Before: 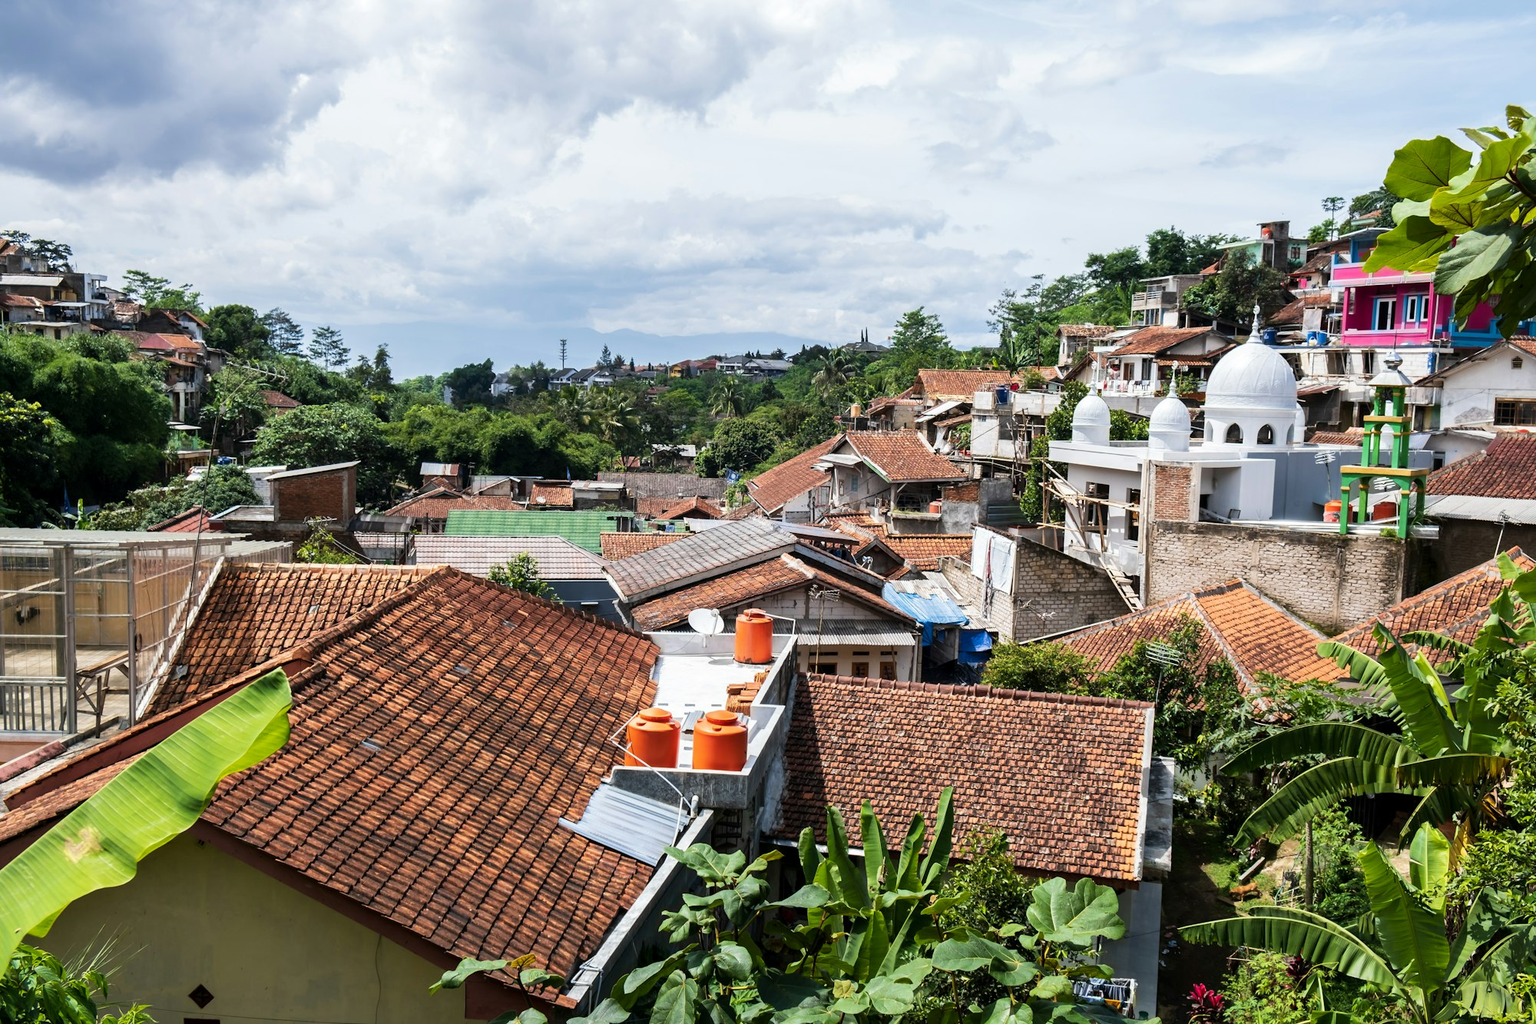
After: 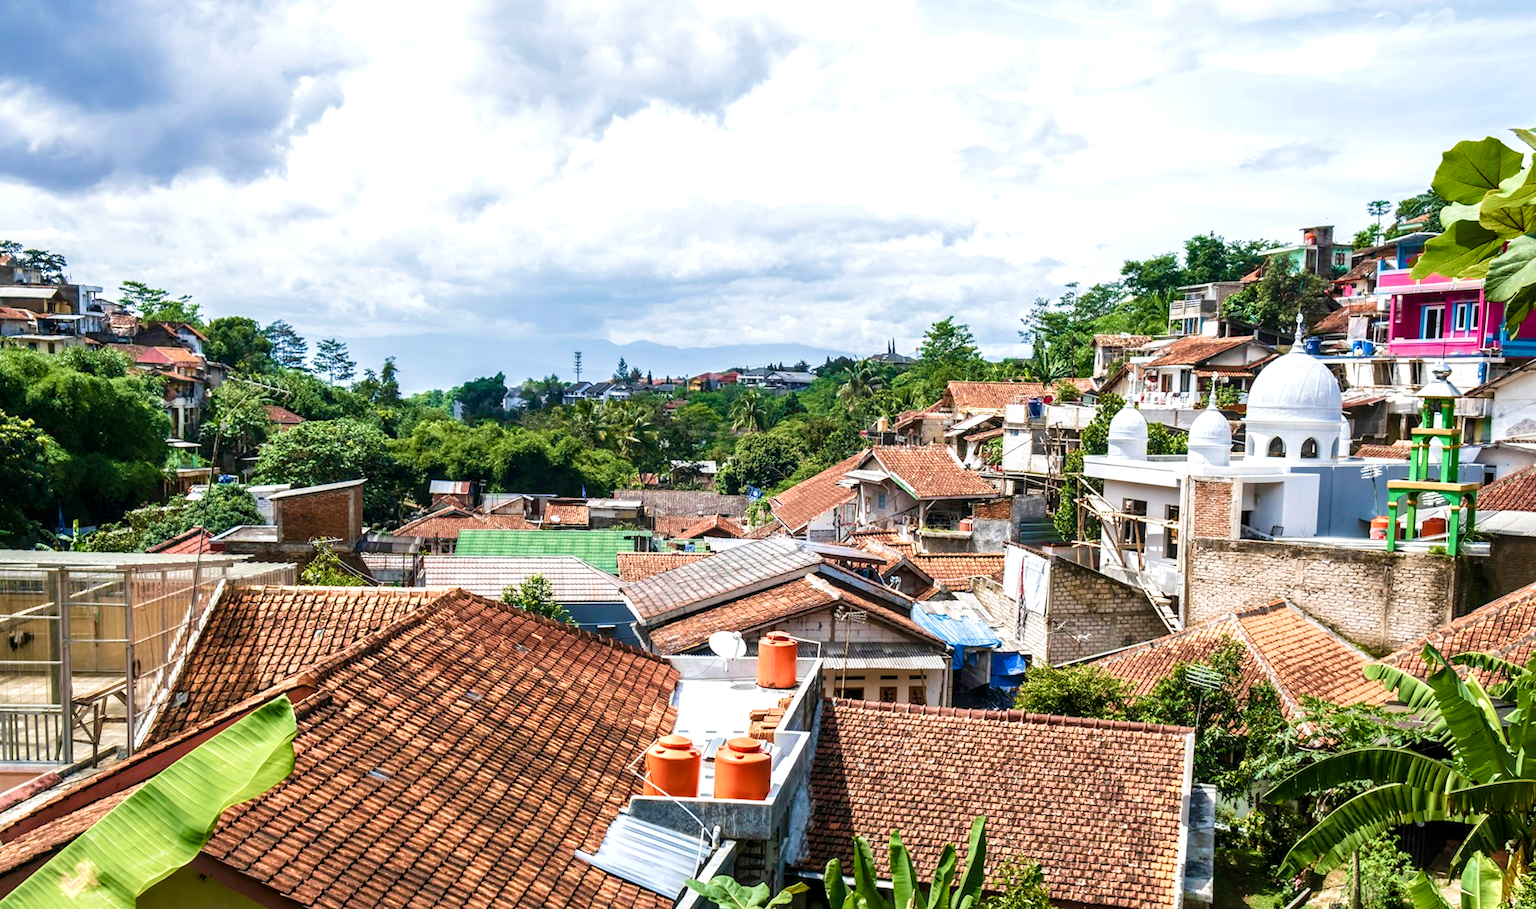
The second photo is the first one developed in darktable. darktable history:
local contrast: on, module defaults
color balance rgb: perceptual saturation grading › global saturation 20%, perceptual saturation grading › highlights -50%, perceptual saturation grading › shadows 30%, perceptual brilliance grading › global brilliance 10%, perceptual brilliance grading › shadows 15%
exposure: exposure -0.05 EV
crop and rotate: angle 0.2°, left 0.275%, right 3.127%, bottom 14.18%
velvia: strength 45%
color zones: curves: ch0 [(0, 0.5) (0.143, 0.52) (0.286, 0.5) (0.429, 0.5) (0.571, 0.5) (0.714, 0.5) (0.857, 0.5) (1, 0.5)]; ch1 [(0, 0.489) (0.155, 0.45) (0.286, 0.466) (0.429, 0.5) (0.571, 0.5) (0.714, 0.5) (0.857, 0.5) (1, 0.489)]
